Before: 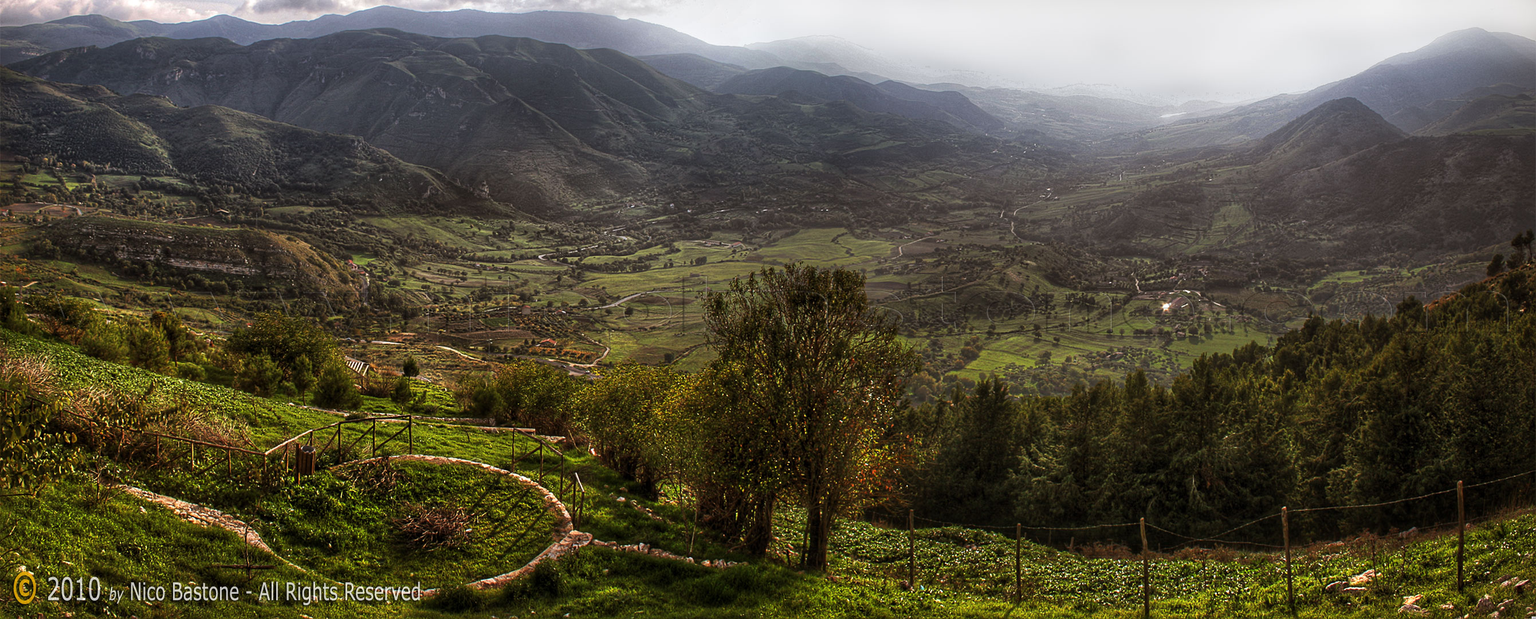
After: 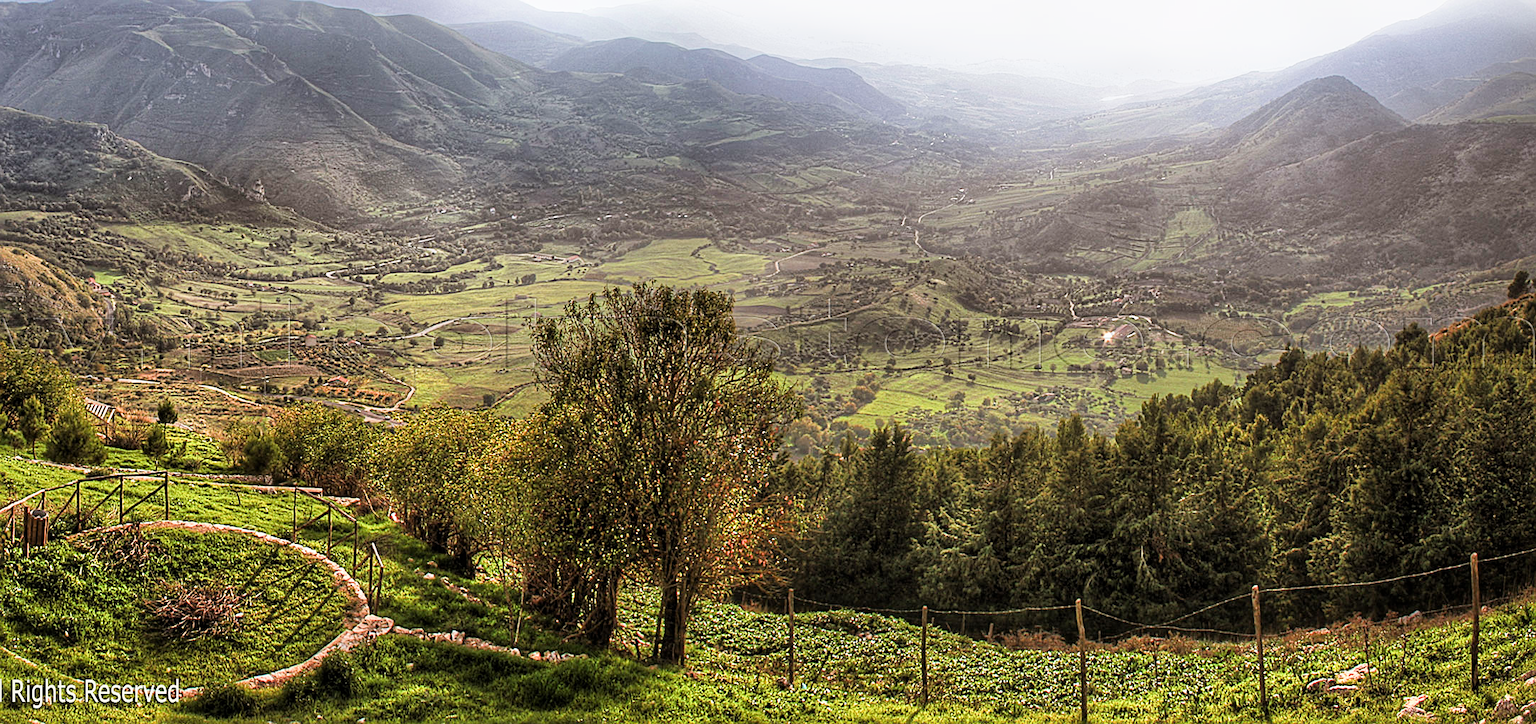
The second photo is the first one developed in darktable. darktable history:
crop and rotate: left 18.035%, top 5.984%, right 1.678%
filmic rgb: black relative exposure -7.65 EV, white relative exposure 4.56 EV, hardness 3.61
sharpen: on, module defaults
exposure: black level correction 0, exposure 1.75 EV, compensate highlight preservation false
